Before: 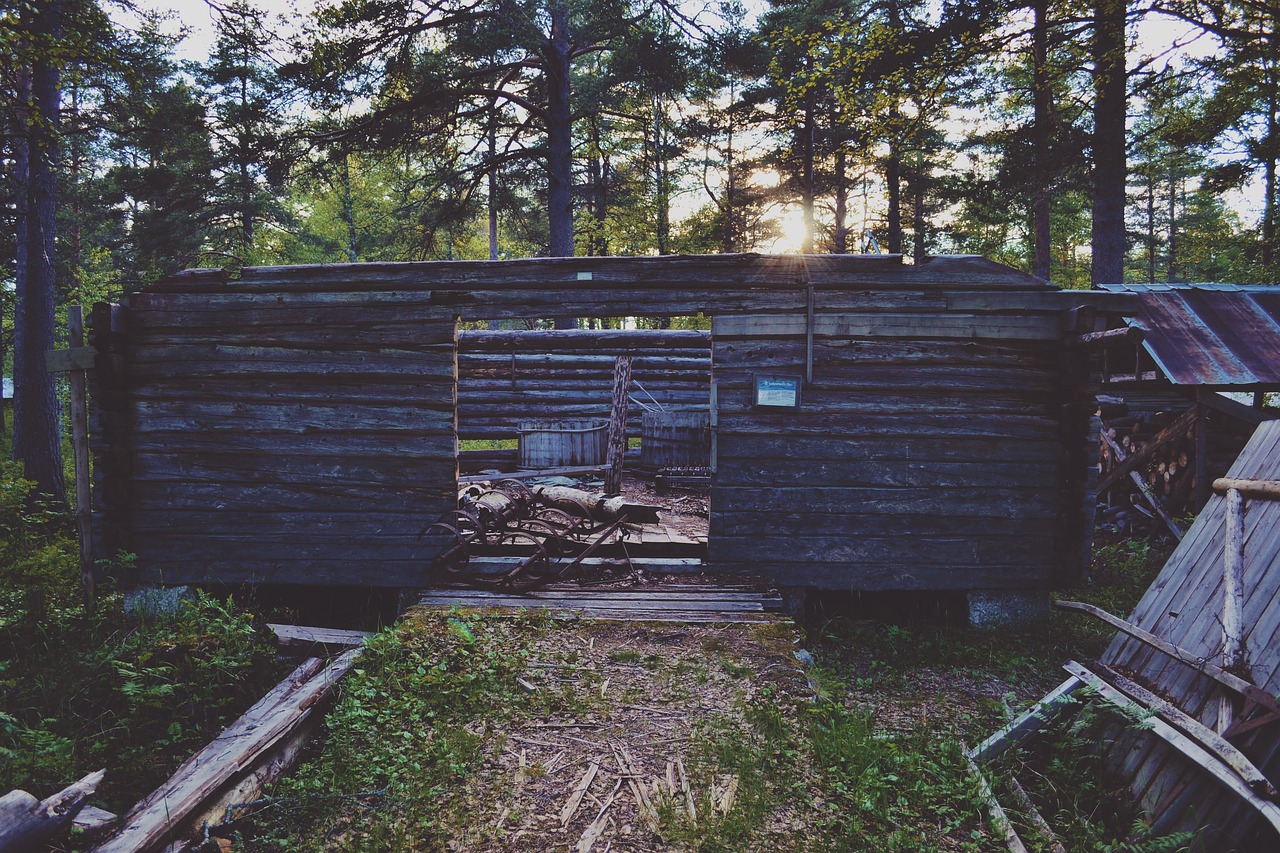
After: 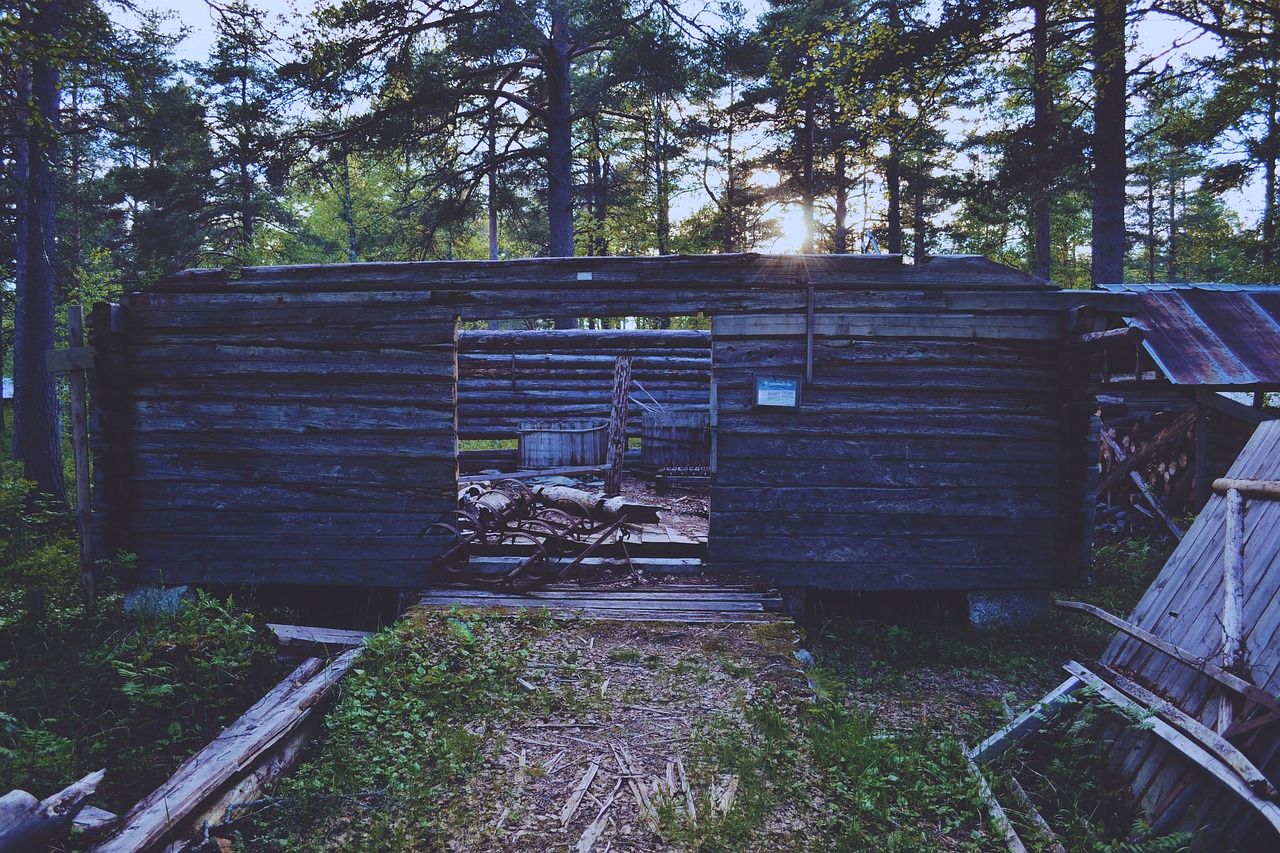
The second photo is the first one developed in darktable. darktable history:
shadows and highlights: shadows -24.28, highlights 49.77, soften with gaussian
white balance: red 0.948, green 1.02, blue 1.176
